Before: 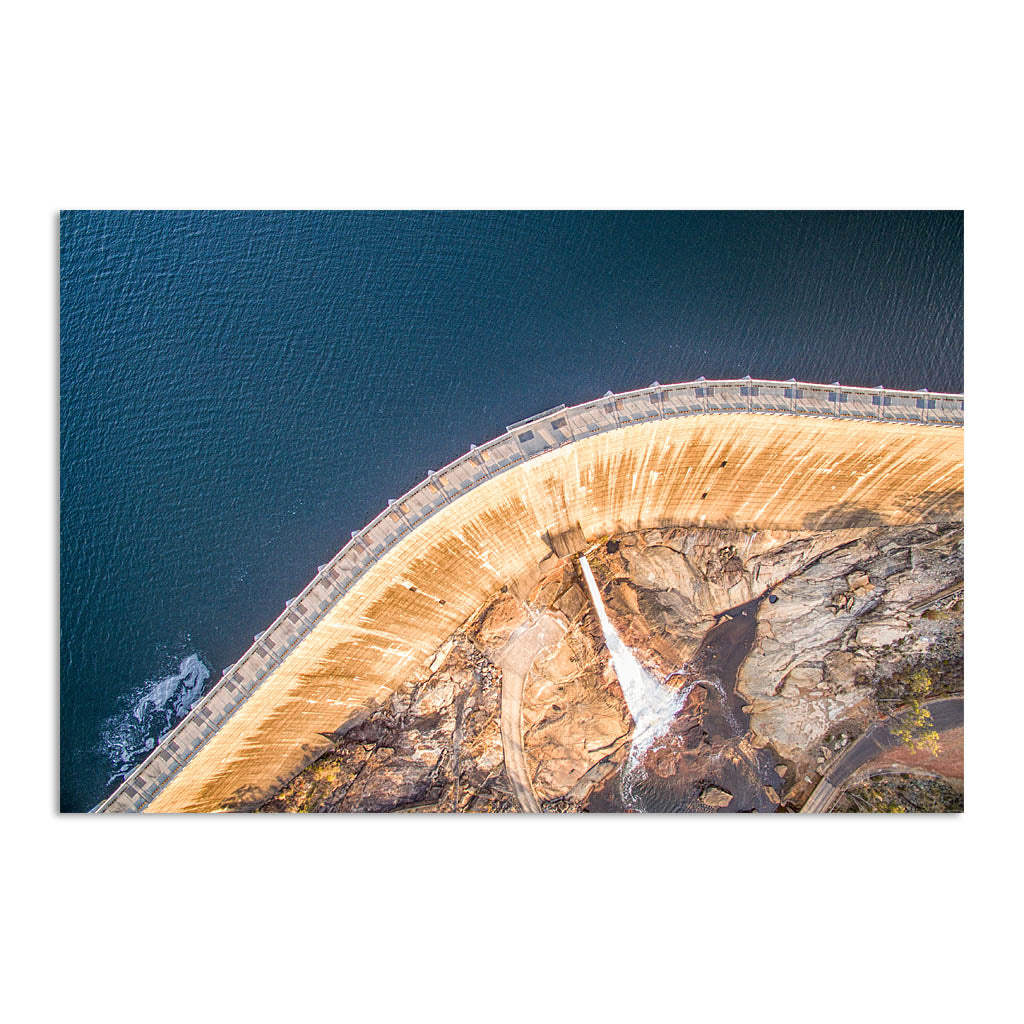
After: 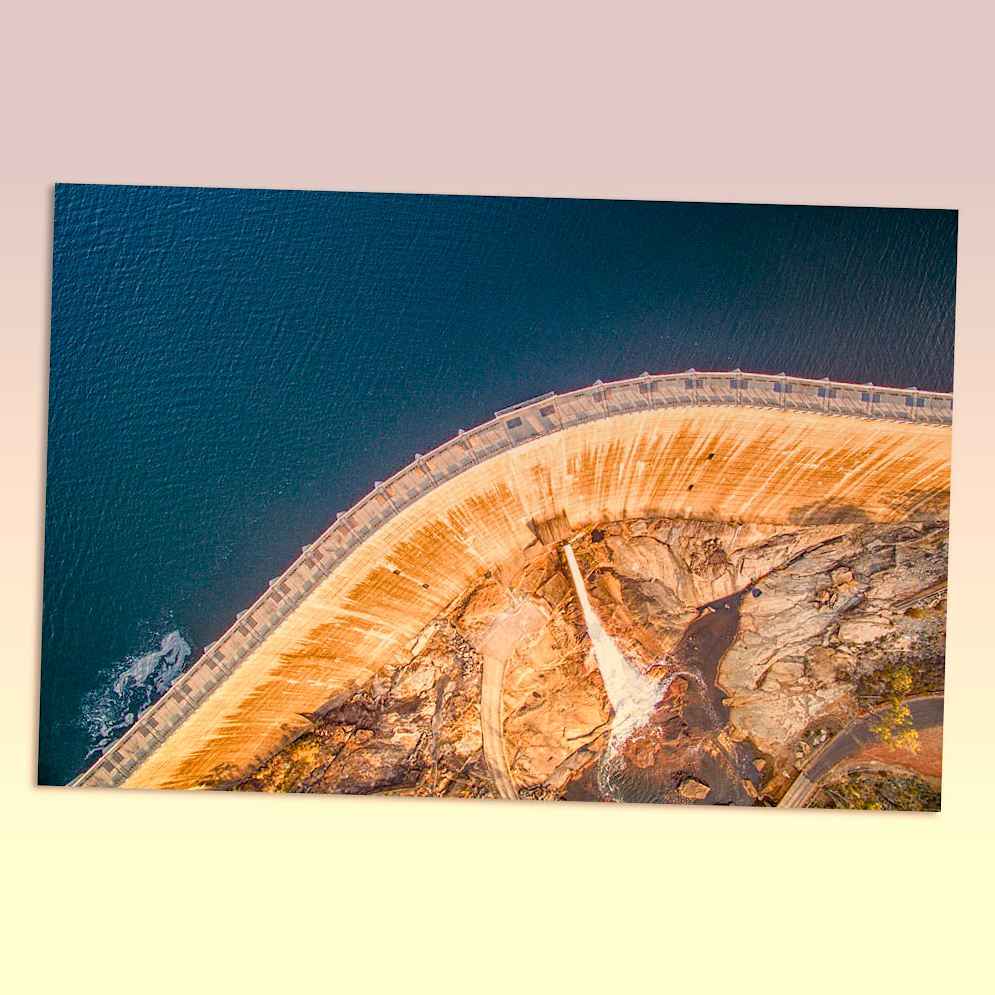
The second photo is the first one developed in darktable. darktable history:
white balance: red 1.123, blue 0.83
color balance rgb: perceptual saturation grading › global saturation 35%, perceptual saturation grading › highlights -30%, perceptual saturation grading › shadows 35%, perceptual brilliance grading › global brilliance 3%, perceptual brilliance grading › highlights -3%, perceptual brilliance grading › shadows 3%
crop and rotate: angle -1.69°
graduated density: hue 238.83°, saturation 50%
